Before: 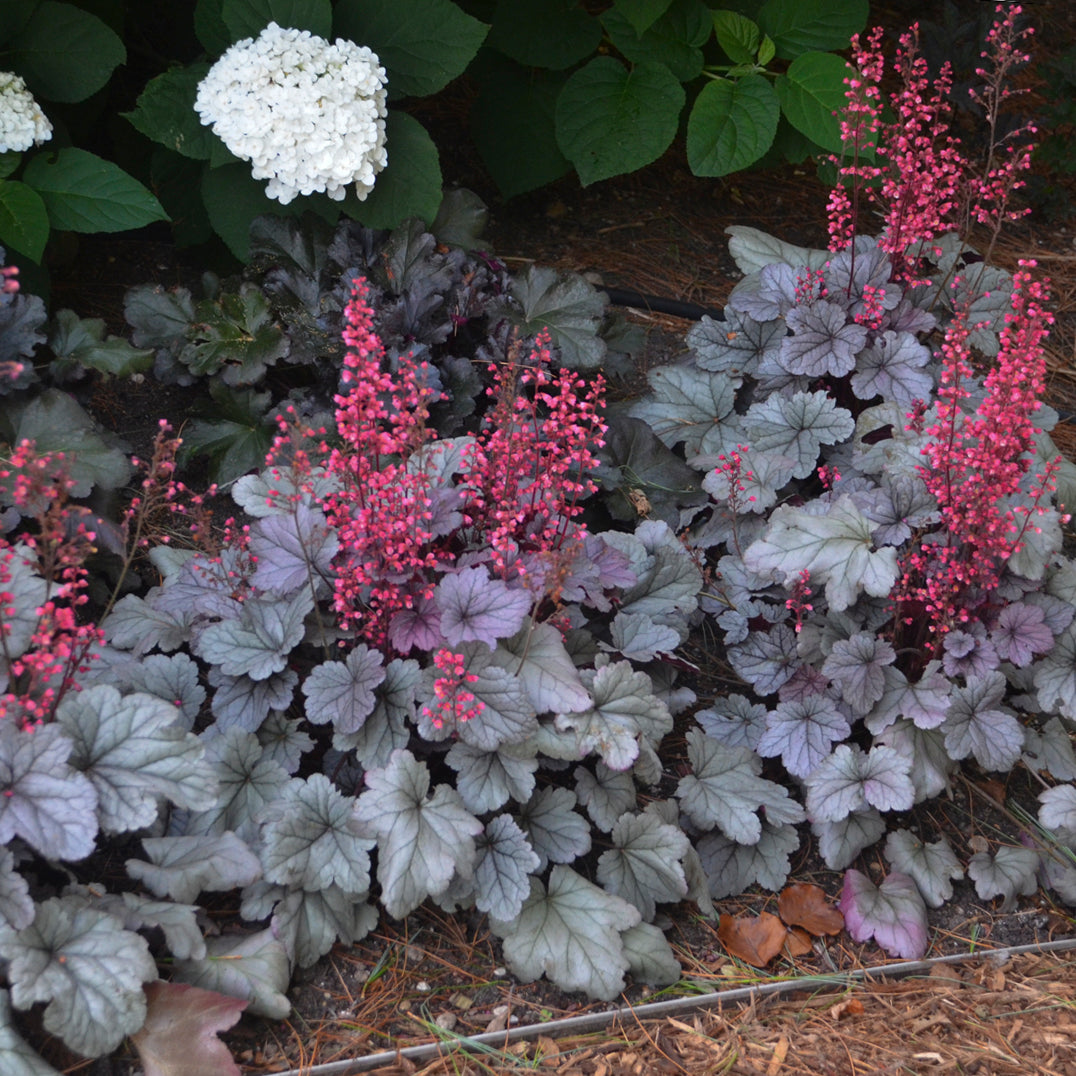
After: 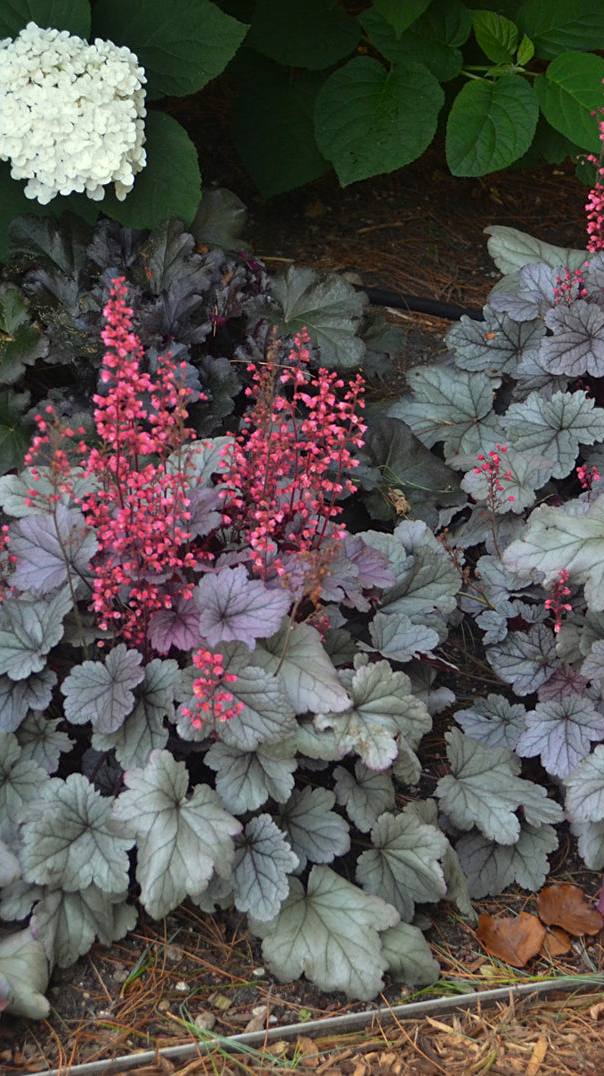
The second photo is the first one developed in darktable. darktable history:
color correction: highlights a* -5.71, highlights b* 10.97
crop and rotate: left 22.567%, right 21.281%
sharpen: amount 0.211
